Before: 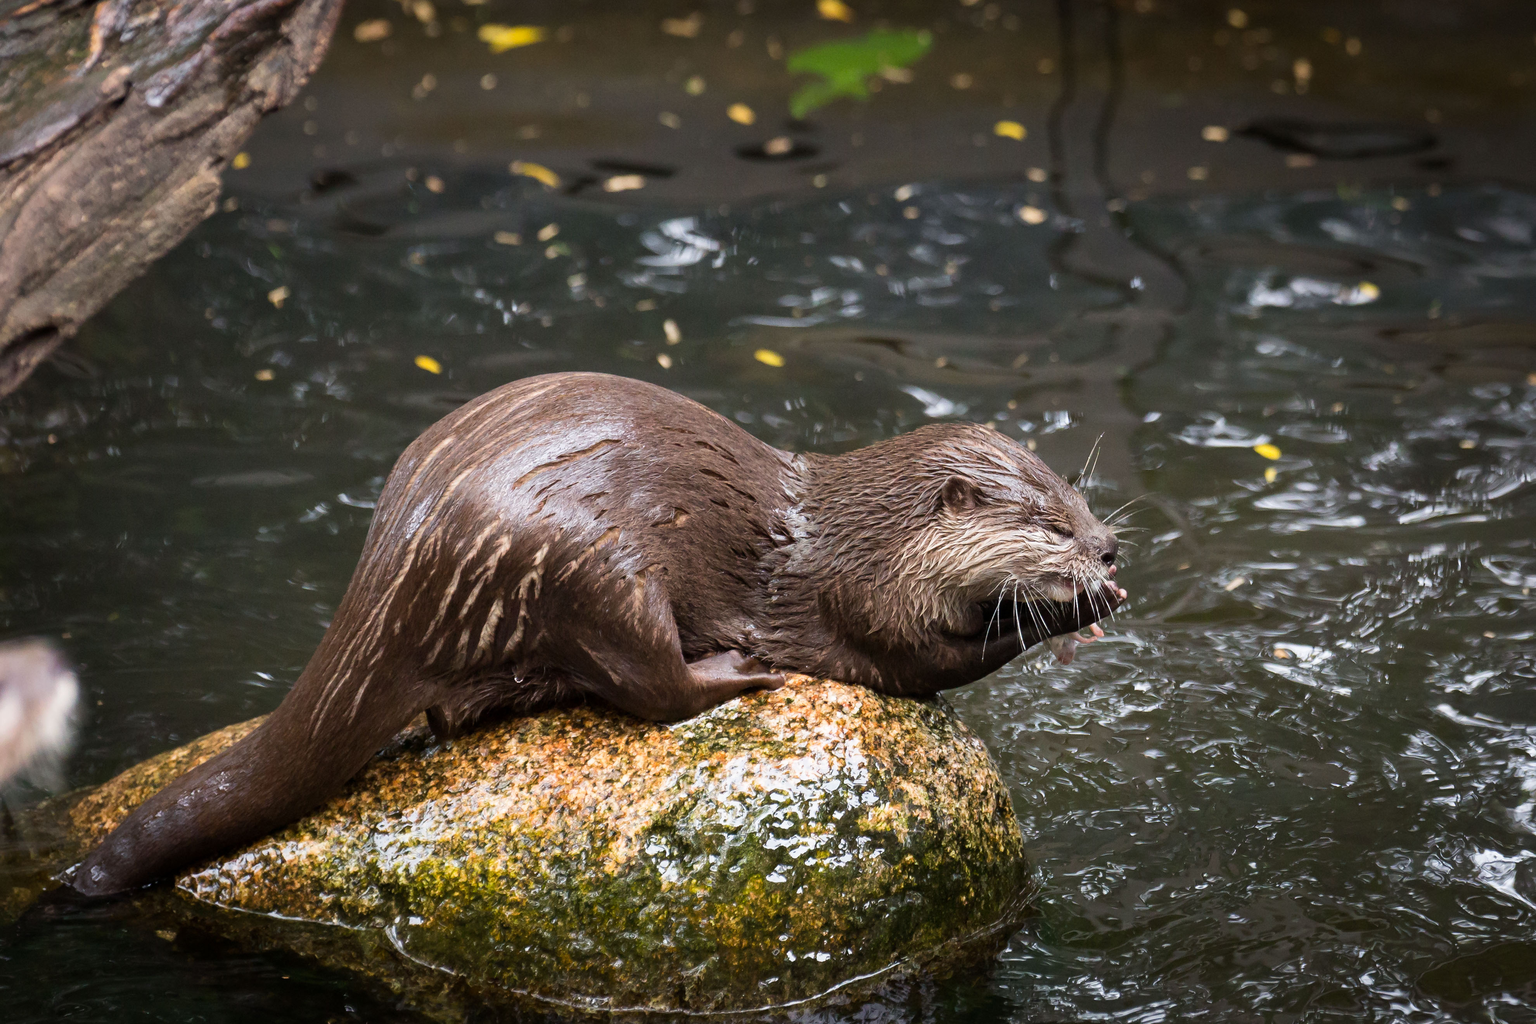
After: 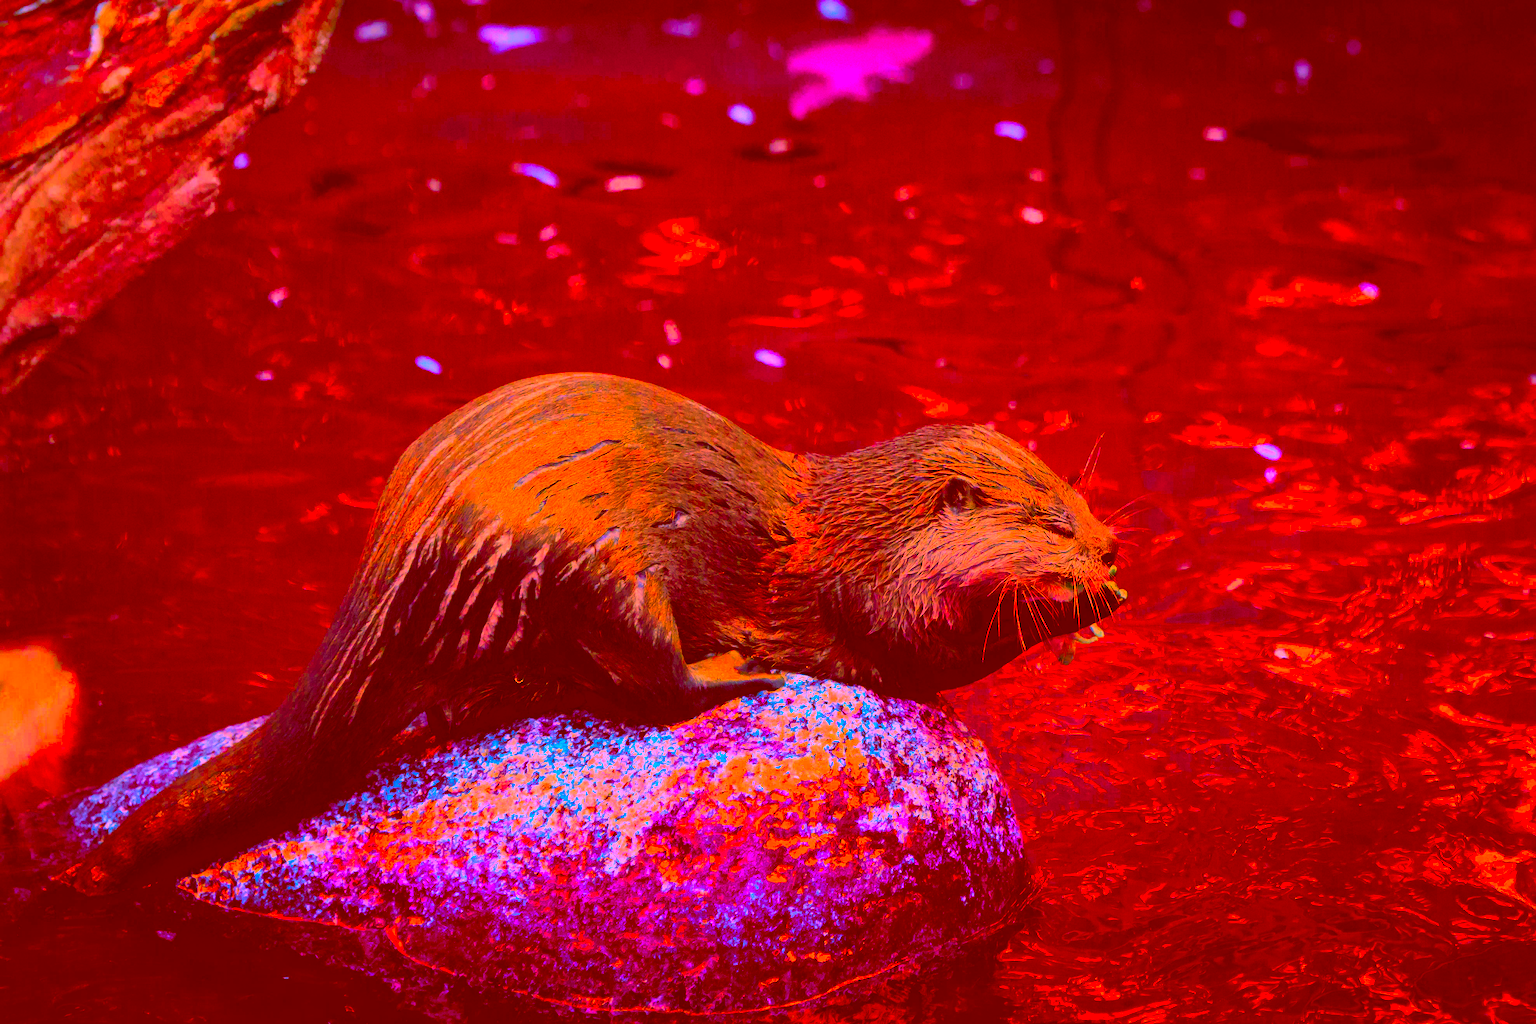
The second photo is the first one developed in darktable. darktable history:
color correction: highlights a* -39.65, highlights b* -39.8, shadows a* -39.9, shadows b* -39.52, saturation -2.96
color balance rgb: power › chroma 1.552%, power › hue 27.76°, highlights gain › luminance 1.138%, highlights gain › chroma 0.351%, highlights gain › hue 43.57°, linear chroma grading › shadows 10.355%, linear chroma grading › highlights 11.1%, linear chroma grading › global chroma 15.138%, linear chroma grading › mid-tones 14.607%, perceptual saturation grading › global saturation 20%, perceptual saturation grading › highlights -24.845%, perceptual saturation grading › shadows 24.77%
